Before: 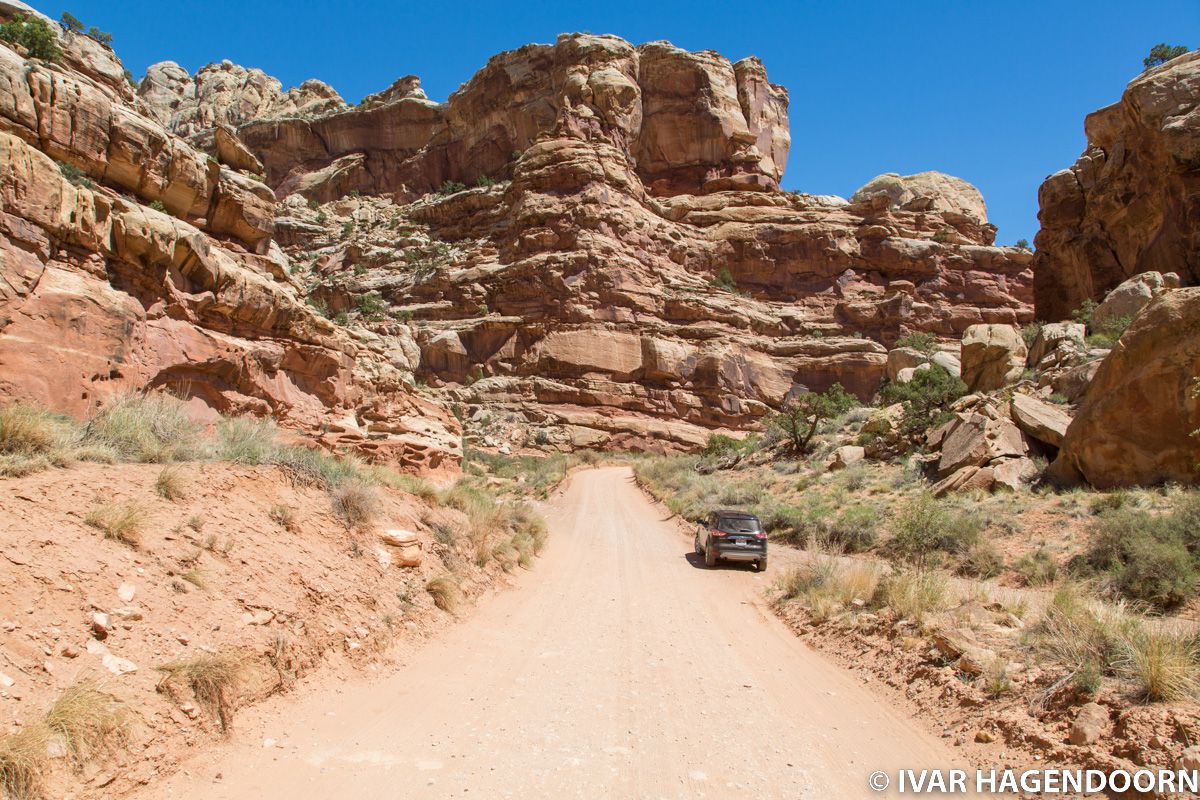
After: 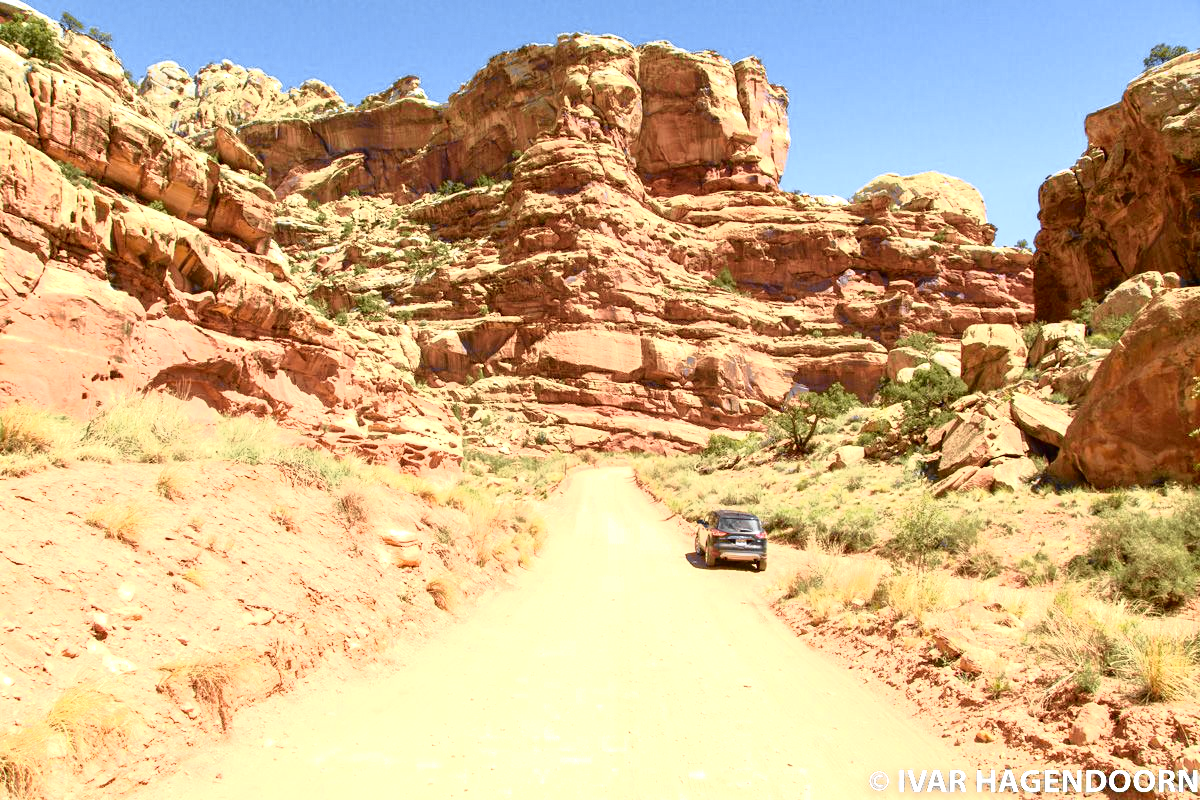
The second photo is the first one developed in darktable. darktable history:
color contrast: green-magenta contrast 0.85, blue-yellow contrast 1.25, unbound 0
exposure: black level correction 0, exposure 0.9 EV, compensate highlight preservation false
tone curve: curves: ch0 [(0, 0) (0.105, 0.068) (0.195, 0.162) (0.283, 0.283) (0.384, 0.404) (0.485, 0.531) (0.638, 0.681) (0.795, 0.879) (1, 0.977)]; ch1 [(0, 0) (0.161, 0.092) (0.35, 0.33) (0.379, 0.401) (0.456, 0.469) (0.504, 0.498) (0.53, 0.532) (0.58, 0.619) (0.635, 0.671) (1, 1)]; ch2 [(0, 0) (0.371, 0.362) (0.437, 0.437) (0.483, 0.484) (0.53, 0.515) (0.56, 0.58) (0.622, 0.606) (1, 1)], color space Lab, independent channels, preserve colors none
color zones: curves: ch1 [(0.25, 0.61) (0.75, 0.248)]
